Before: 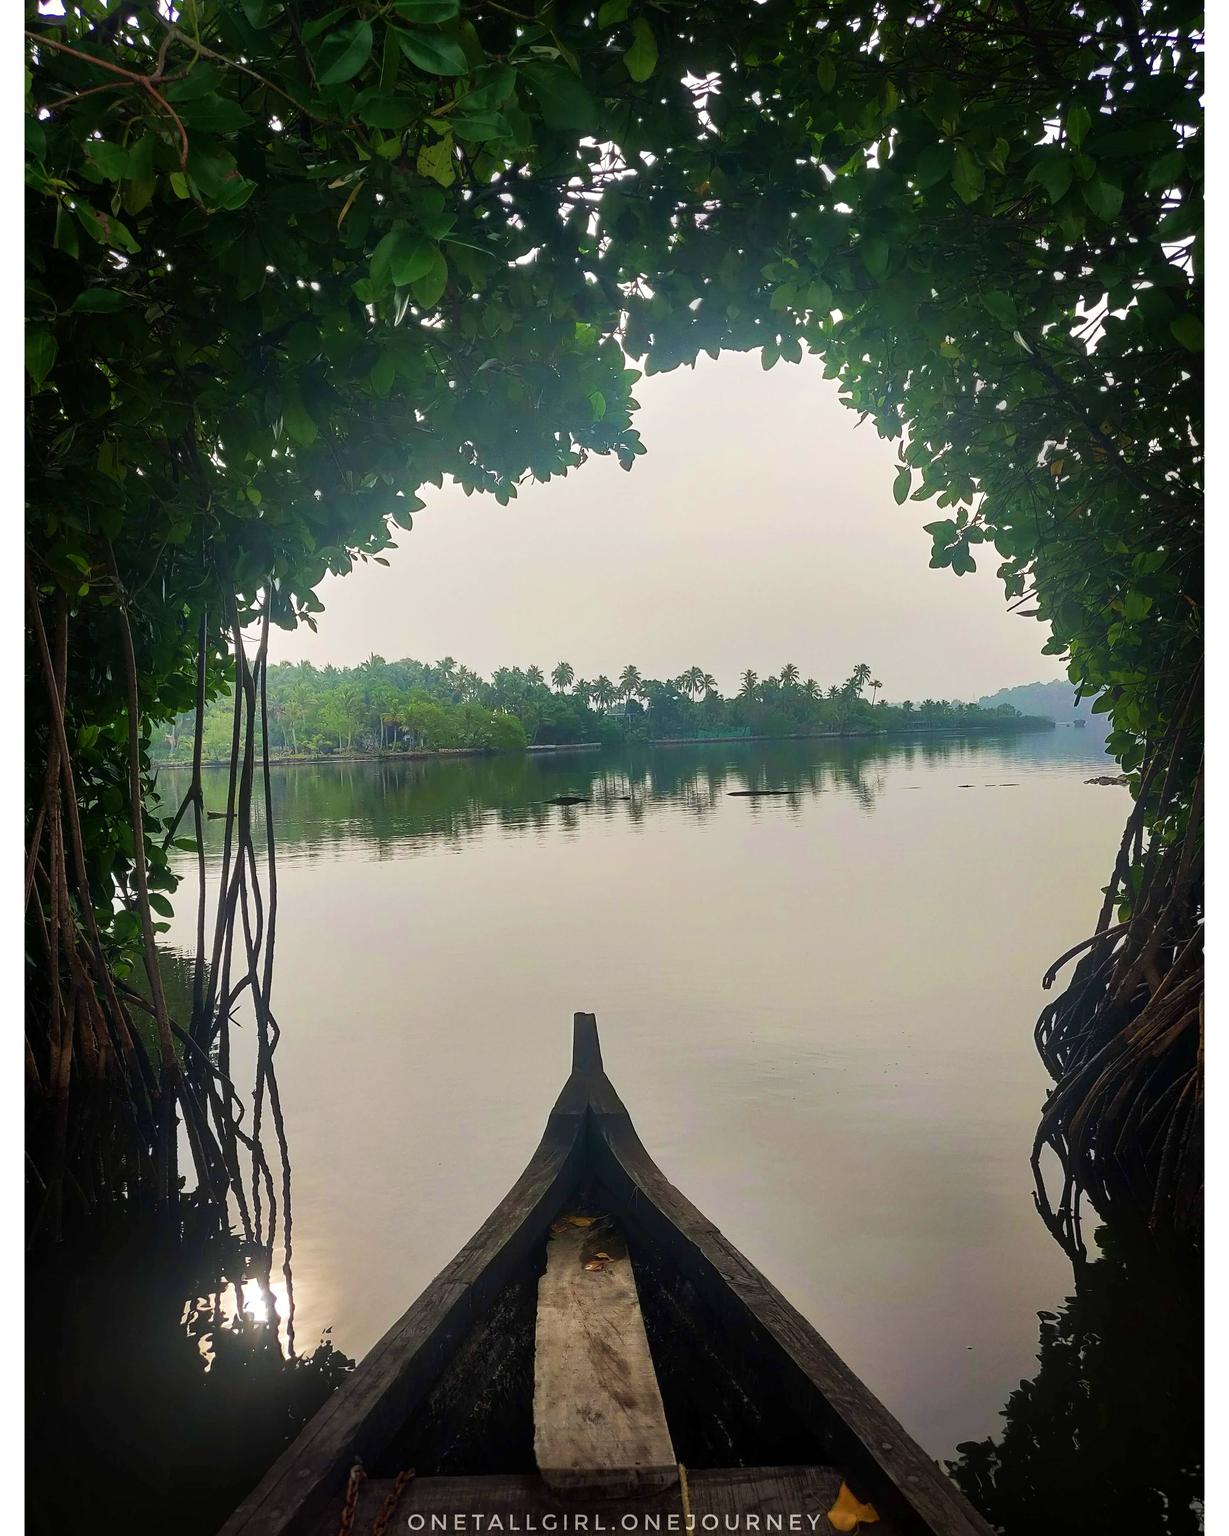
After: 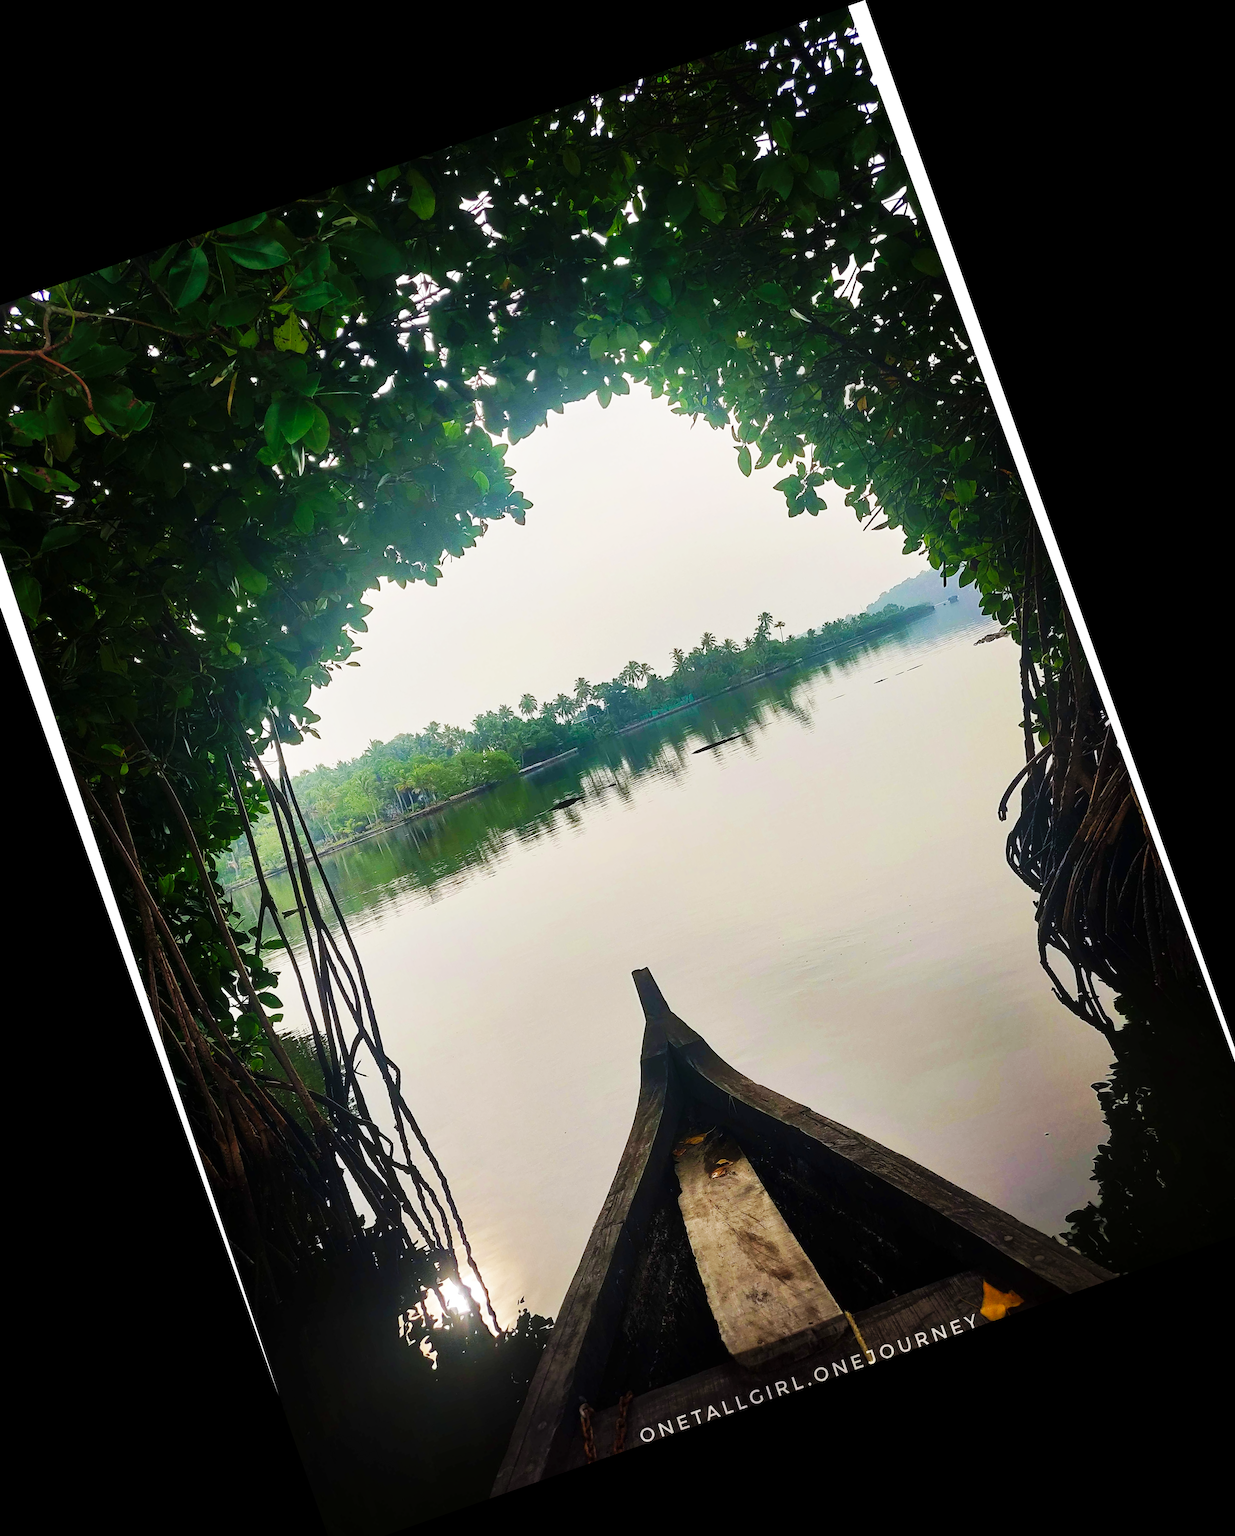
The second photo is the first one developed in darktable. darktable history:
crop and rotate: angle 19.43°, left 6.812%, right 4.125%, bottom 1.087%
base curve: curves: ch0 [(0, 0) (0.032, 0.025) (0.121, 0.166) (0.206, 0.329) (0.605, 0.79) (1, 1)], preserve colors none
rotate and perspective: rotation 0.226°, lens shift (vertical) -0.042, crop left 0.023, crop right 0.982, crop top 0.006, crop bottom 0.994
